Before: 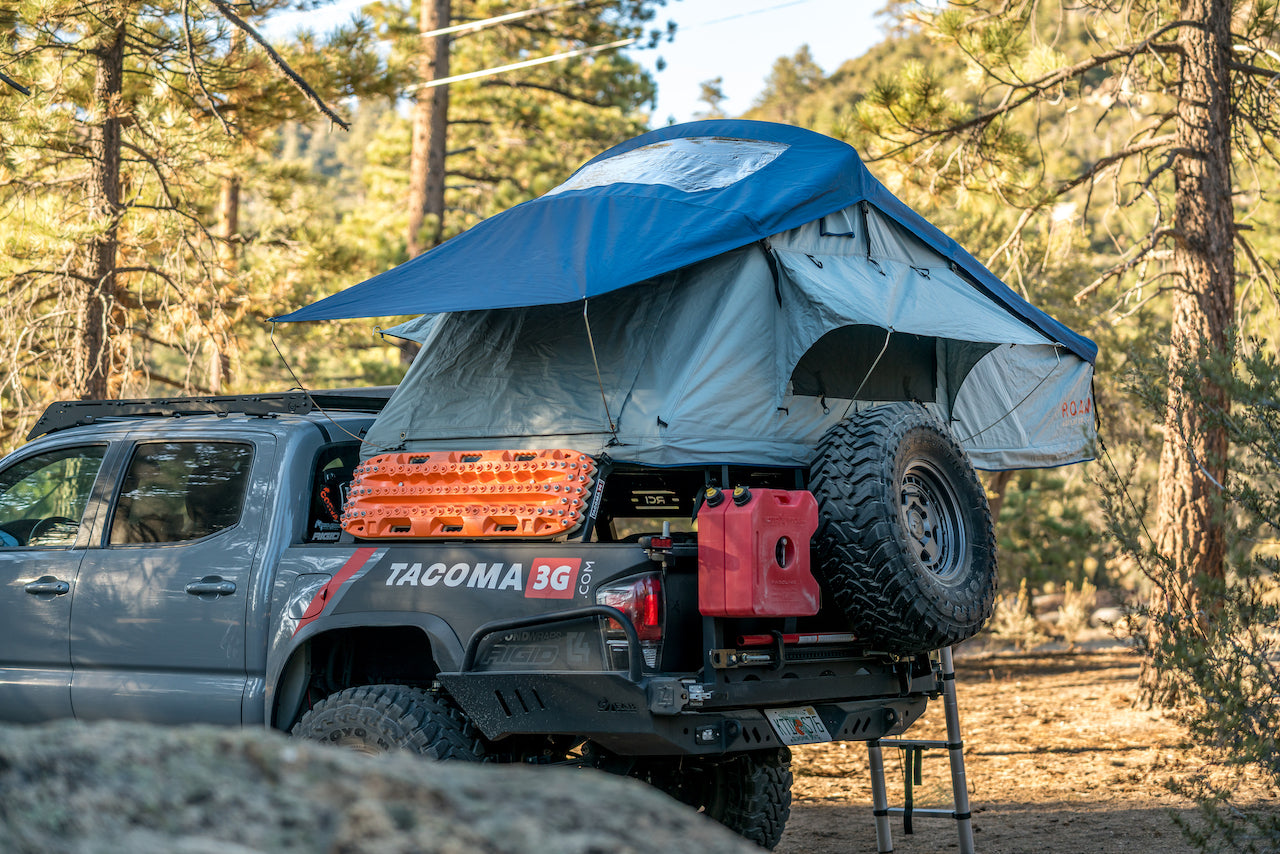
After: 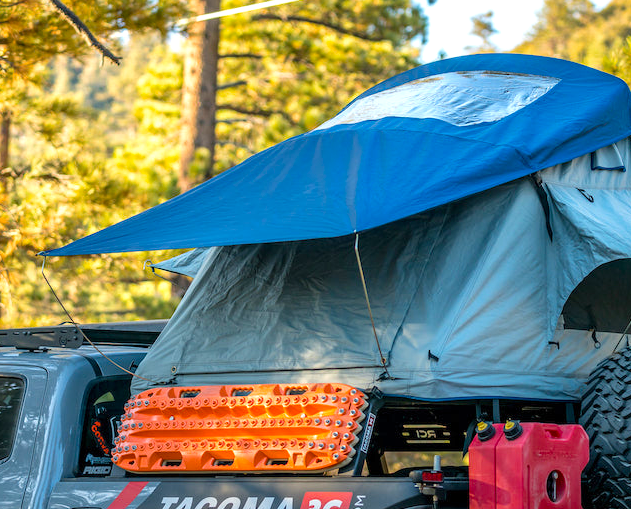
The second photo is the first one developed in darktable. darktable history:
color balance rgb: power › luminance 3.471%, power › hue 234.77°, linear chroma grading › global chroma 0.679%, perceptual saturation grading › global saturation 30.7%
crop: left 17.946%, top 7.742%, right 32.71%, bottom 32.59%
exposure: exposure 0.247 EV, compensate highlight preservation false
